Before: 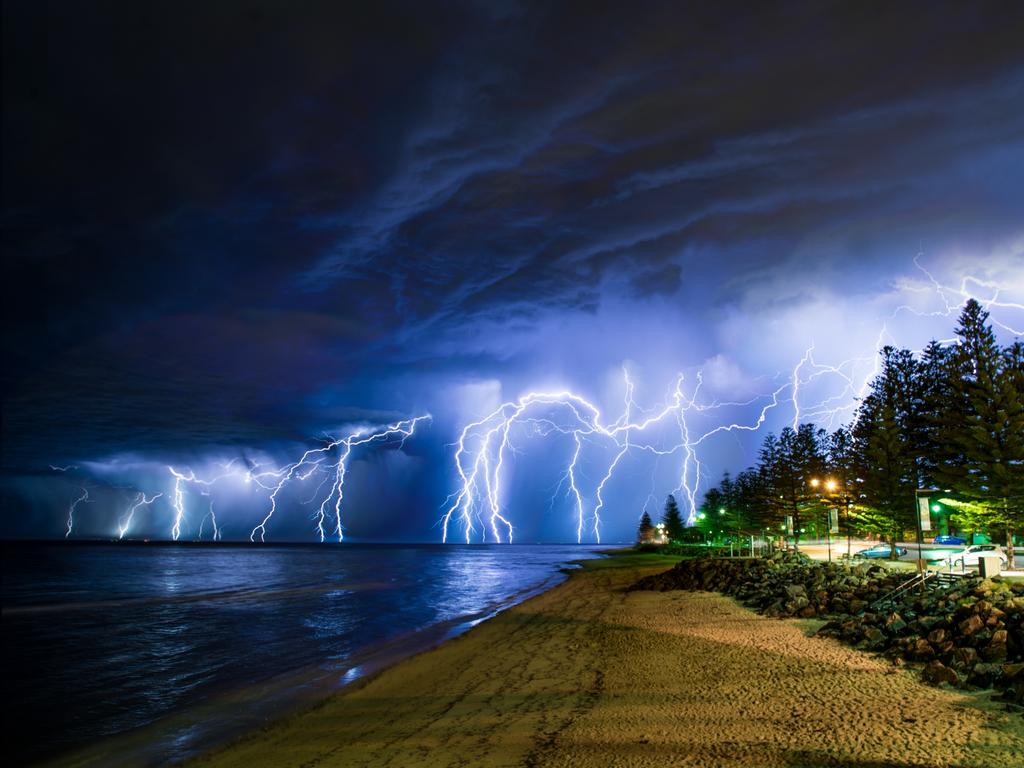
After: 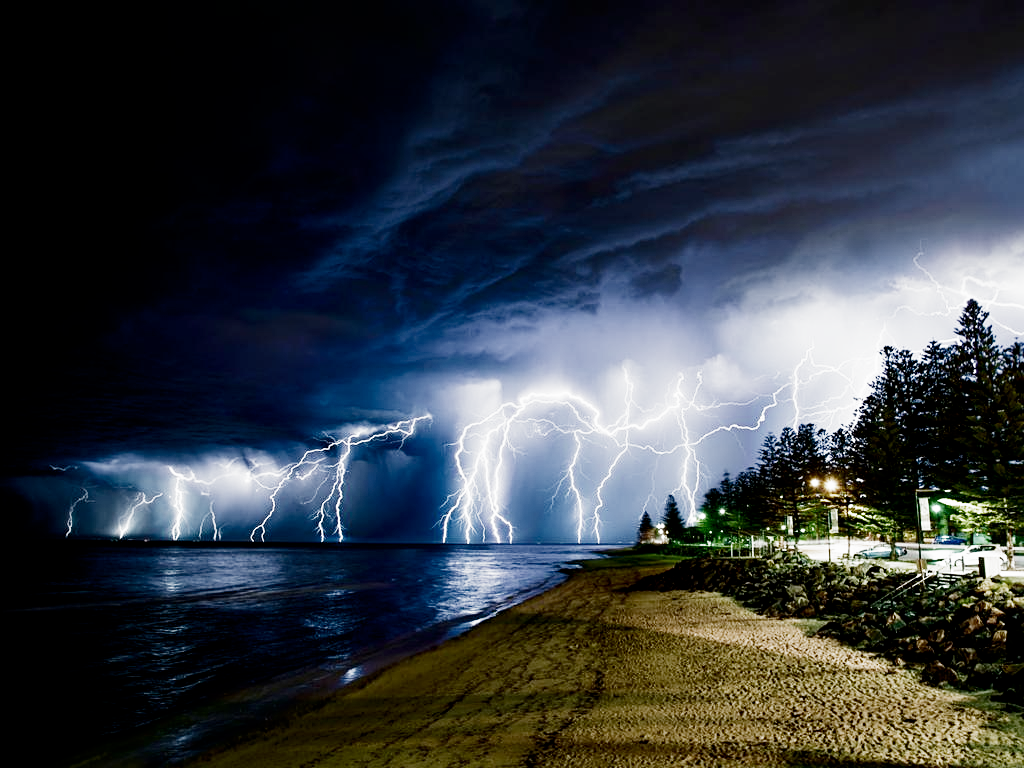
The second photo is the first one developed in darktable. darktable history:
exposure: exposure 1.234 EV, compensate highlight preservation false
contrast brightness saturation: brightness -0.246, saturation 0.198
filmic rgb: black relative exposure -5.02 EV, white relative exposure 3.98 EV, hardness 2.88, contrast 1.298, highlights saturation mix -28.64%, preserve chrominance no, color science v5 (2021)
sharpen: amount 0.212
